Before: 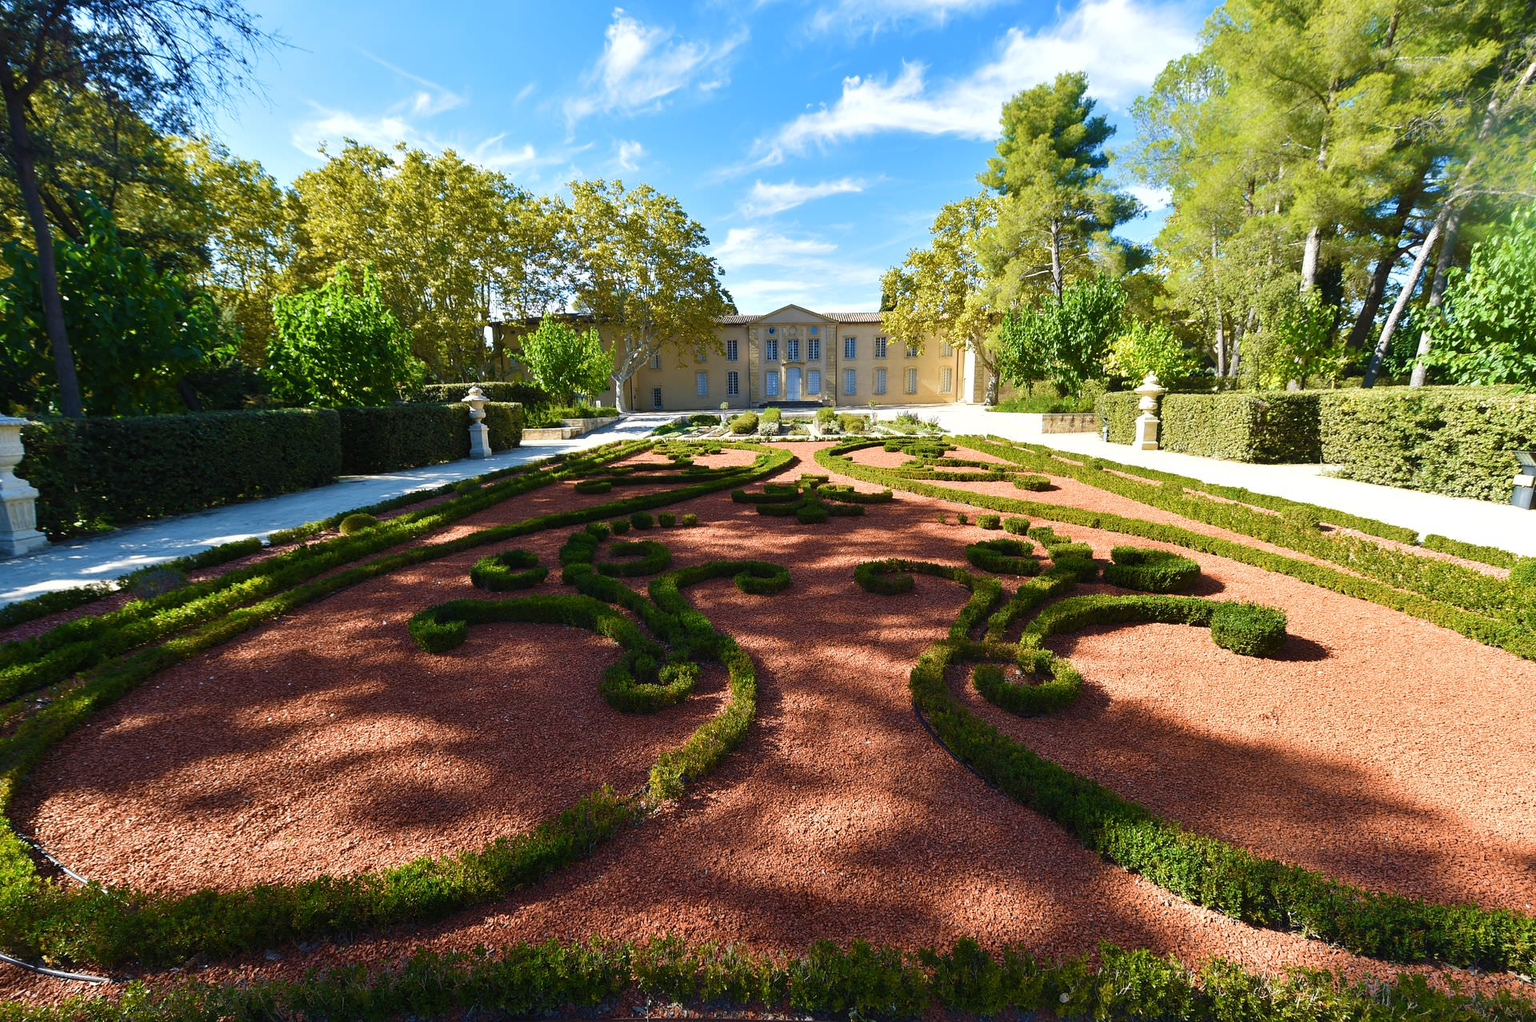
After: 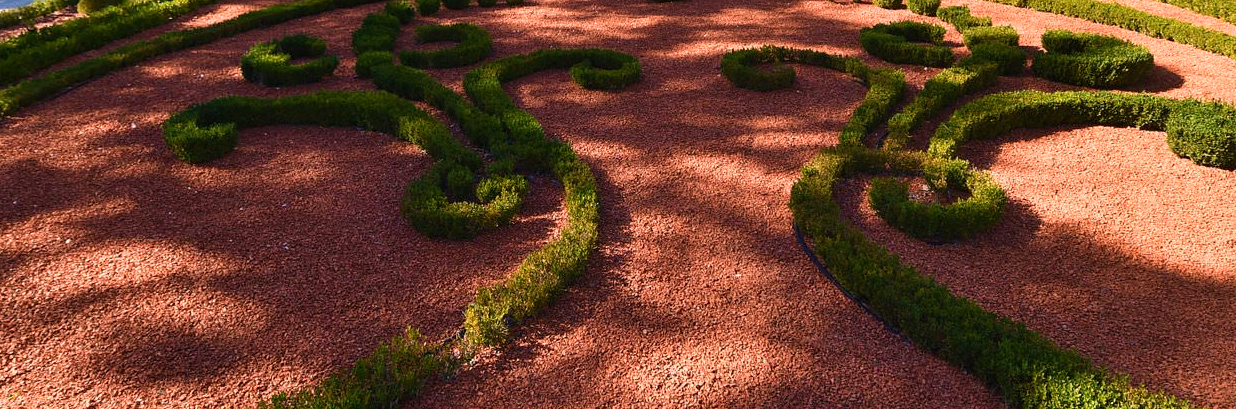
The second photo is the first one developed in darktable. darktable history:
velvia: on, module defaults
color correction: highlights a* 14.52, highlights b* 4.84
crop: left 18.091%, top 51.13%, right 17.525%, bottom 16.85%
